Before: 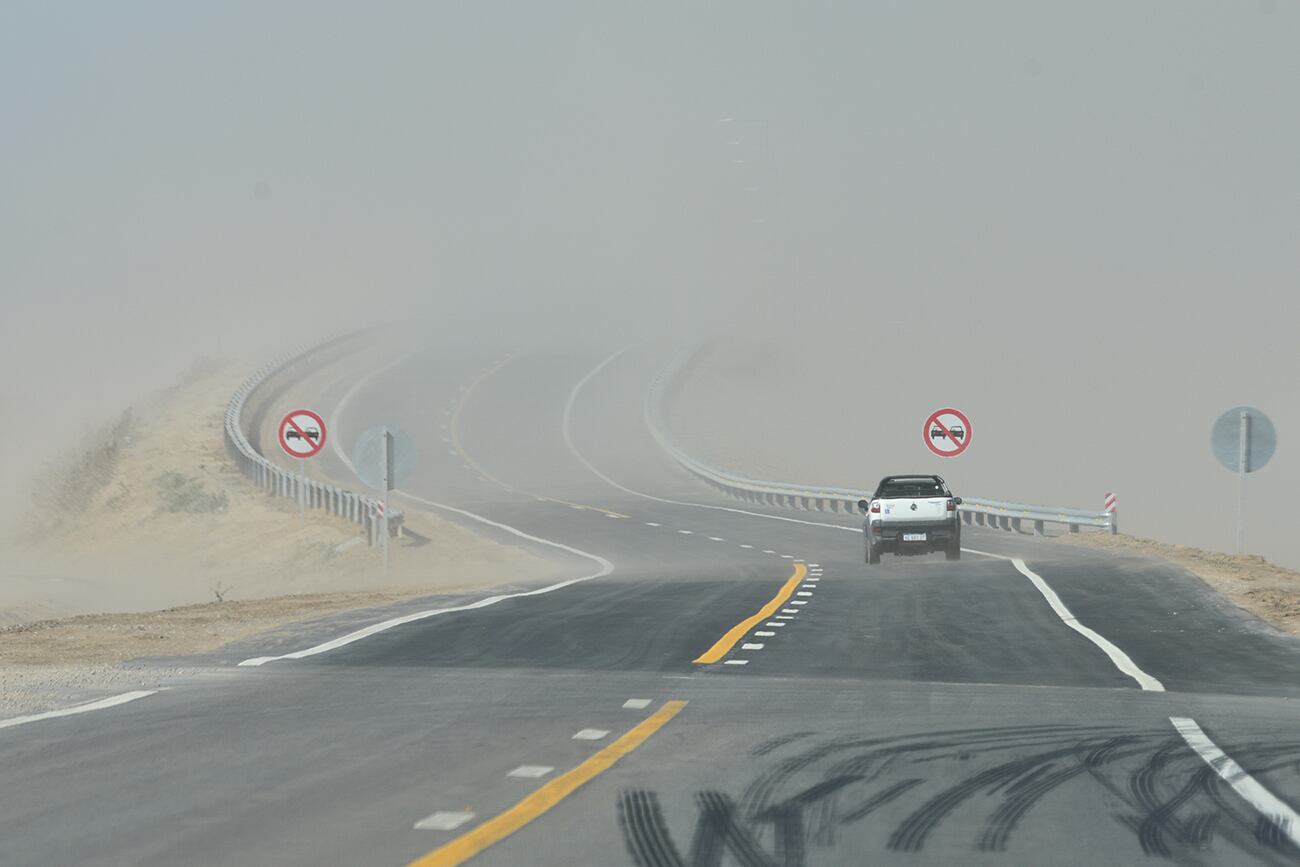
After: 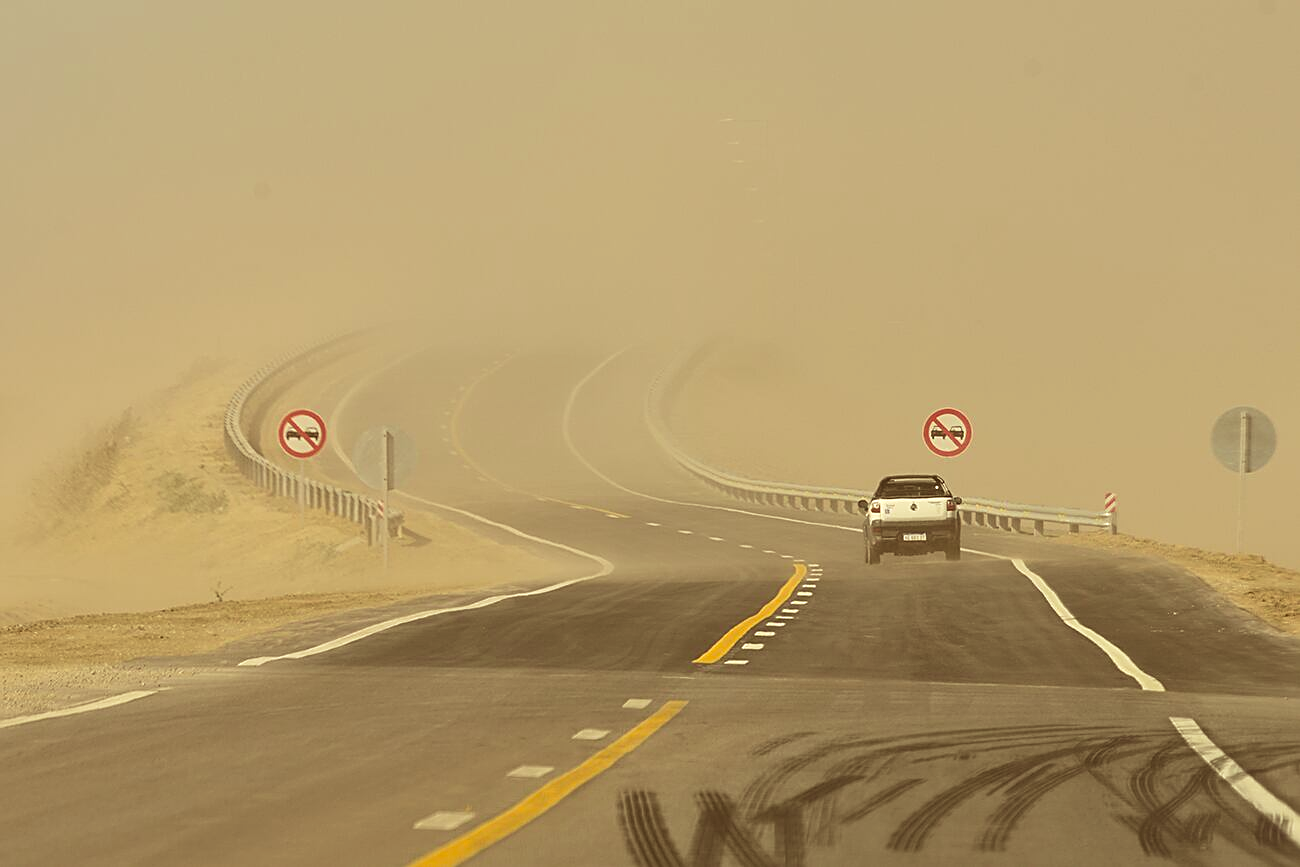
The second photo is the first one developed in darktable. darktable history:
sharpen: on, module defaults
color correction: highlights a* 1.08, highlights b* 23.87, shadows a* 15.41, shadows b* 24.6
velvia: on, module defaults
